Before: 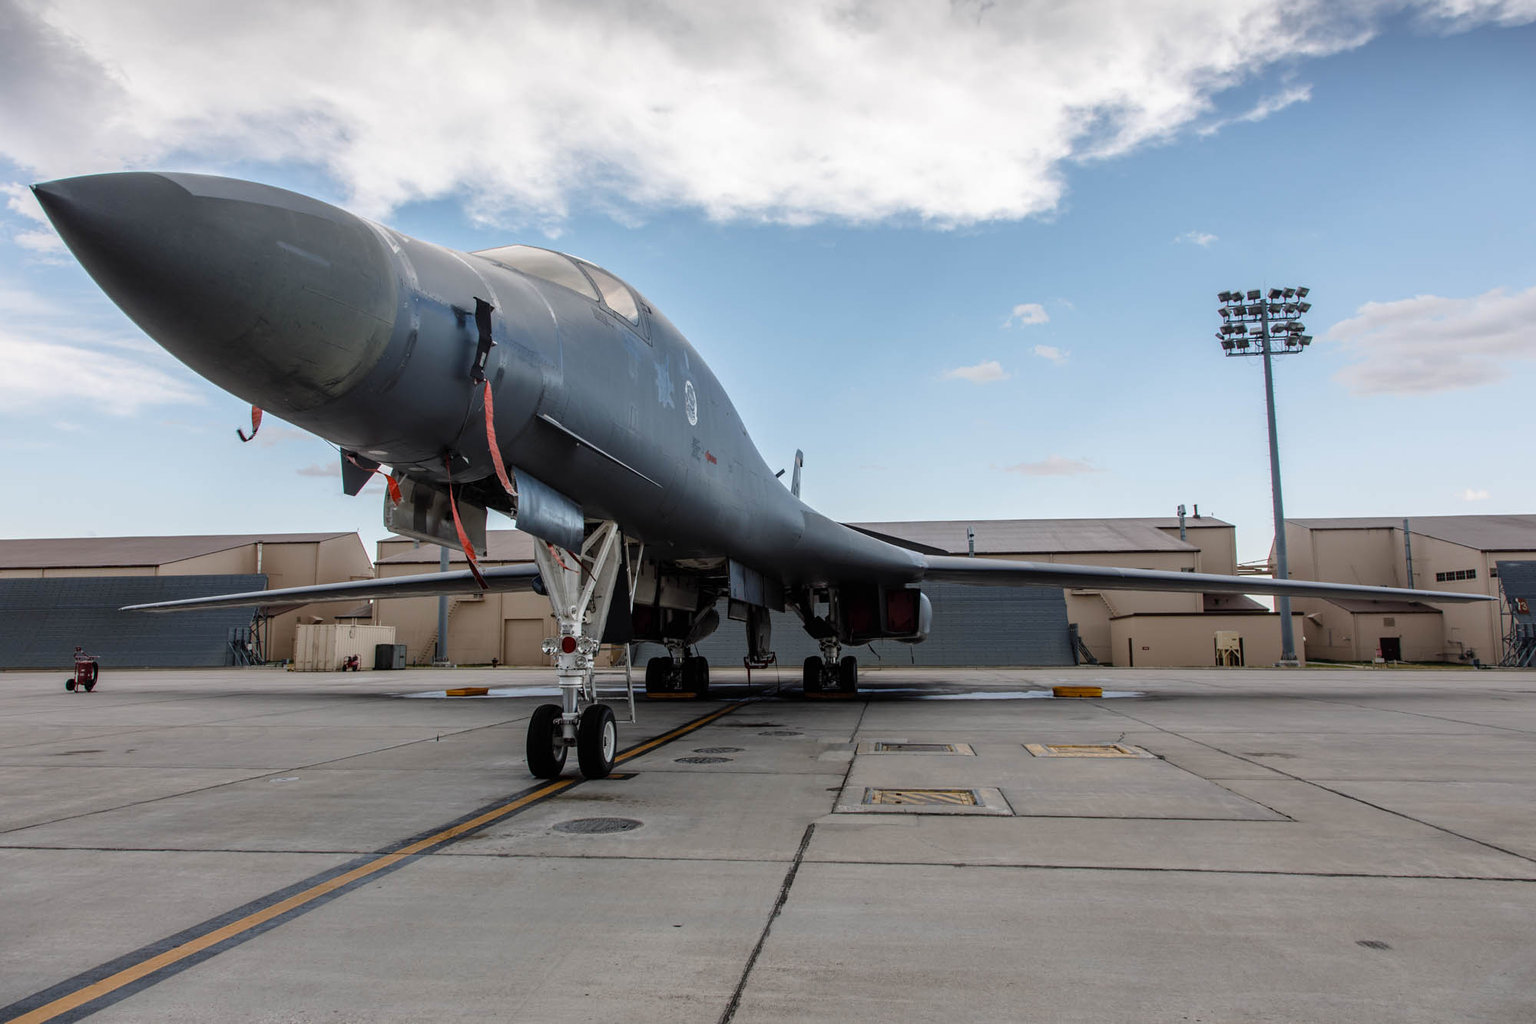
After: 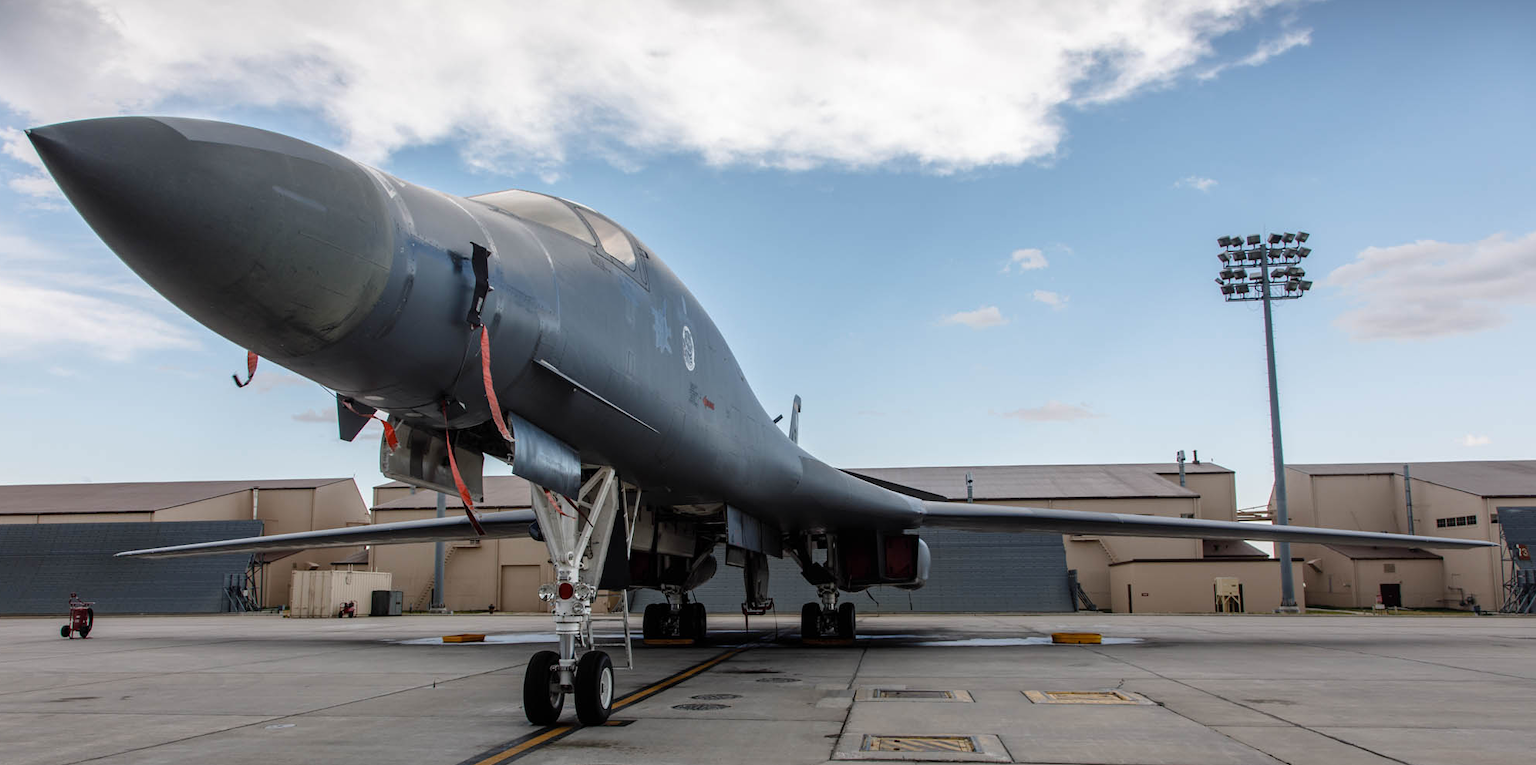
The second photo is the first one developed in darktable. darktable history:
crop: left 0.357%, top 5.535%, bottom 19.782%
